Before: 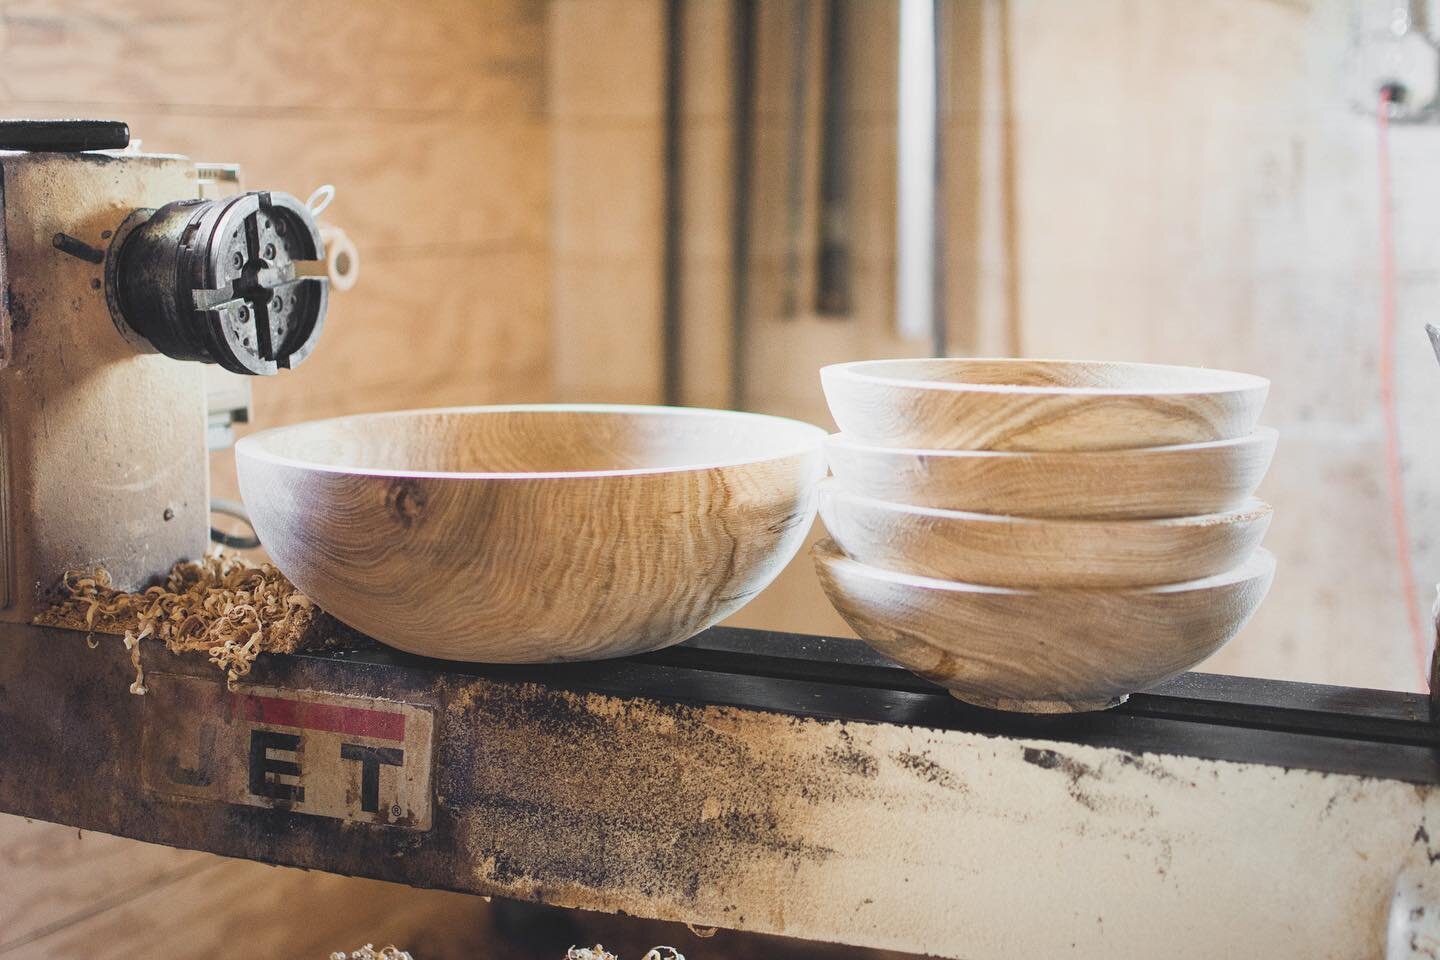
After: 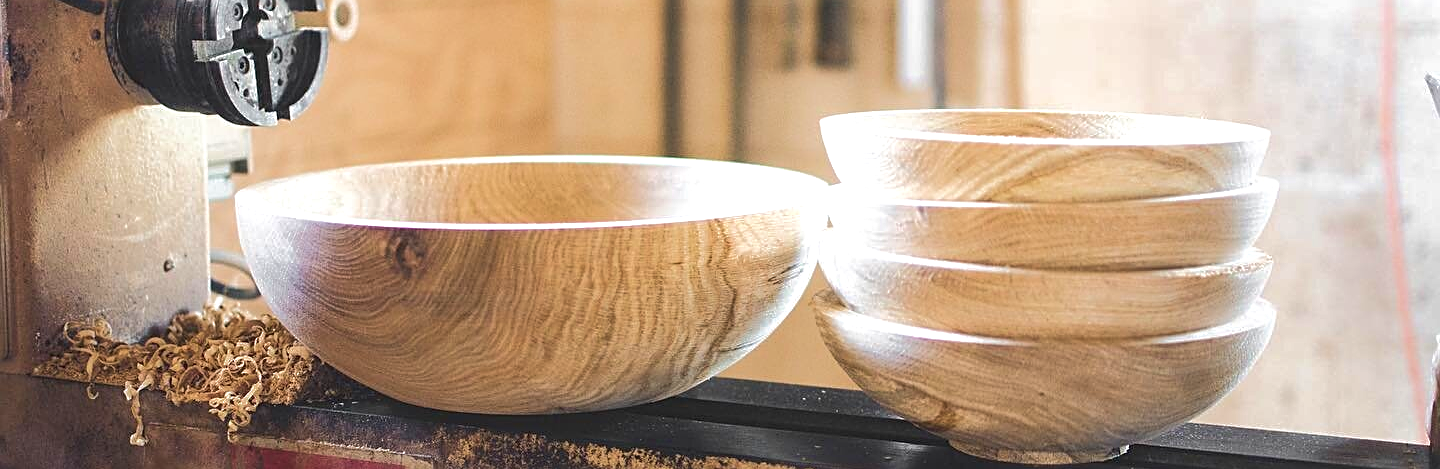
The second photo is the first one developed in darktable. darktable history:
velvia: on, module defaults
tone curve: curves: ch0 [(0, 0) (0.003, 0.003) (0.011, 0.011) (0.025, 0.025) (0.044, 0.044) (0.069, 0.068) (0.1, 0.098) (0.136, 0.134) (0.177, 0.175) (0.224, 0.221) (0.277, 0.273) (0.335, 0.33) (0.399, 0.393) (0.468, 0.461) (0.543, 0.534) (0.623, 0.614) (0.709, 0.69) (0.801, 0.752) (0.898, 0.835) (1, 1)], color space Lab, linked channels, preserve colors none
sharpen: on, module defaults
crop and rotate: top 25.991%, bottom 25.075%
tone equalizer: -8 EV -0.413 EV, -7 EV -0.391 EV, -6 EV -0.307 EV, -5 EV -0.233 EV, -3 EV 0.222 EV, -2 EV 0.318 EV, -1 EV 0.409 EV, +0 EV 0.444 EV, smoothing diameter 24.8%, edges refinement/feathering 14.41, preserve details guided filter
